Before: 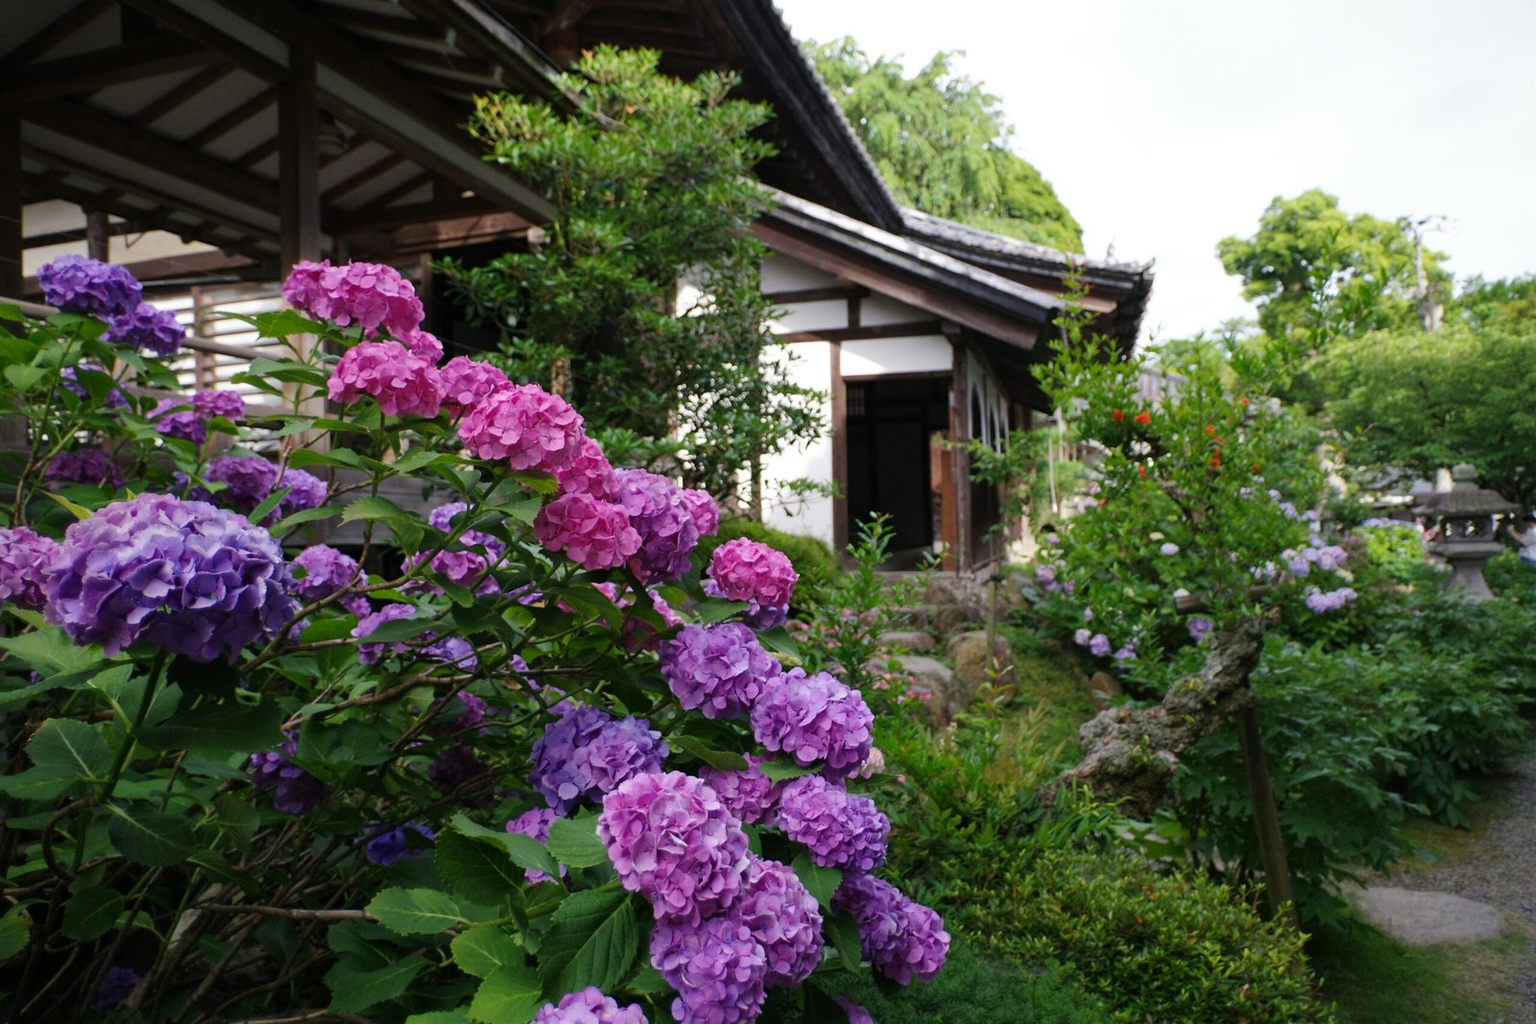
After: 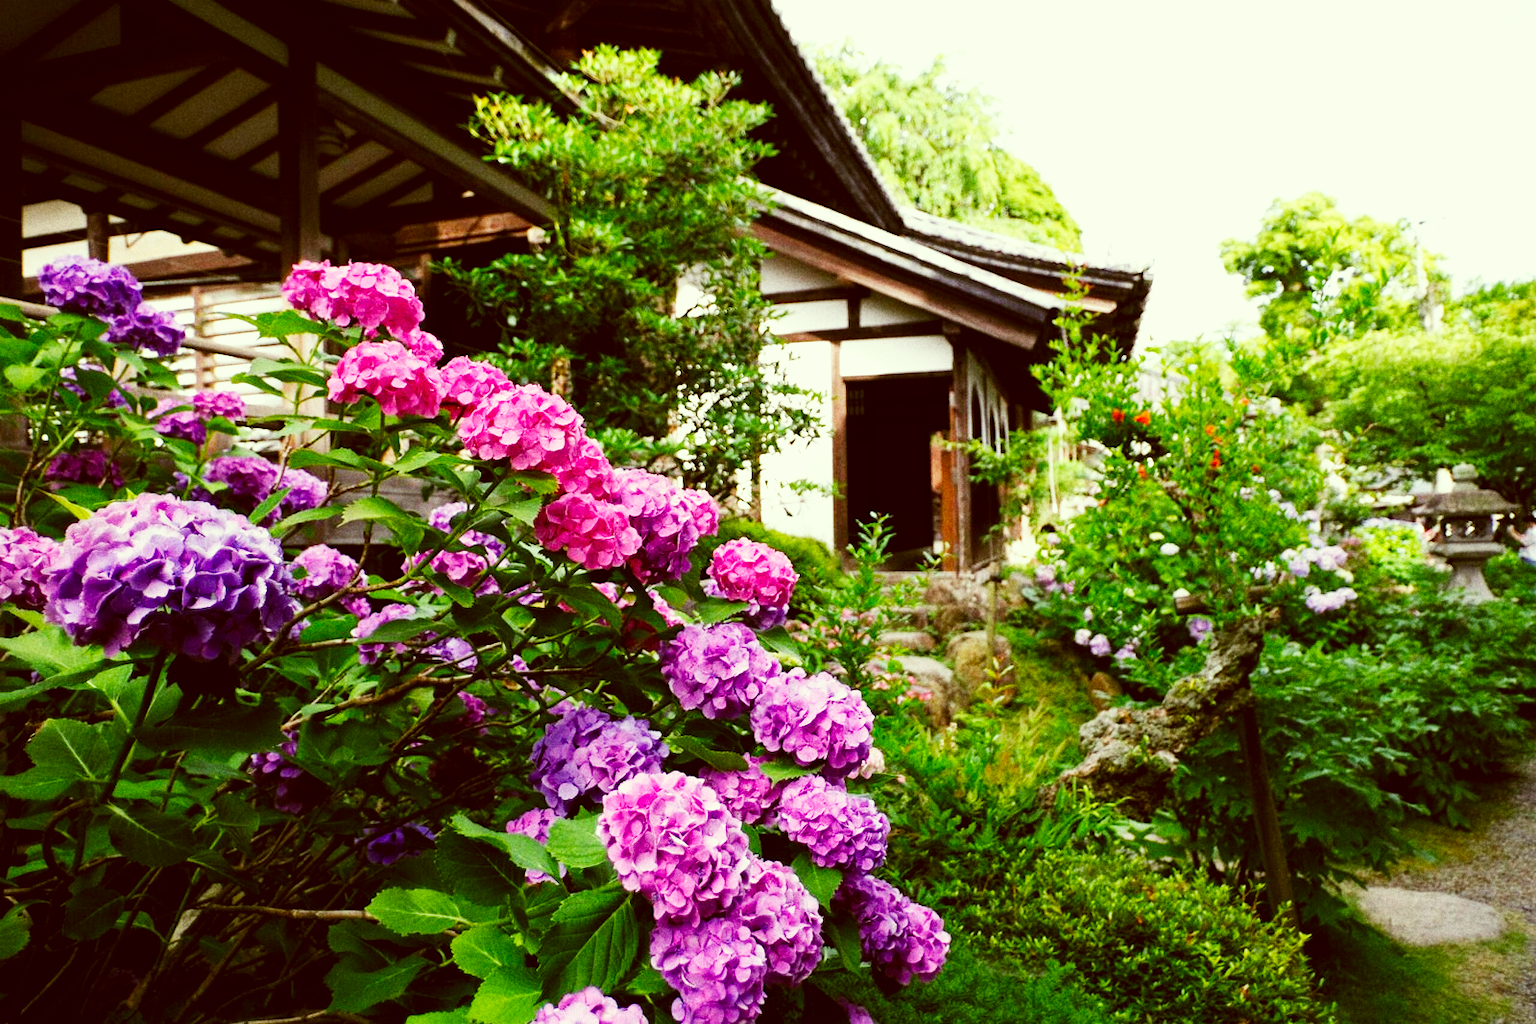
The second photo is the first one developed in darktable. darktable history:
base curve: curves: ch0 [(0, 0) (0.007, 0.004) (0.027, 0.03) (0.046, 0.07) (0.207, 0.54) (0.442, 0.872) (0.673, 0.972) (1, 1)], preserve colors none
grain: coarseness 22.88 ISO
color correction: highlights a* -5.94, highlights b* 9.48, shadows a* 10.12, shadows b* 23.94
